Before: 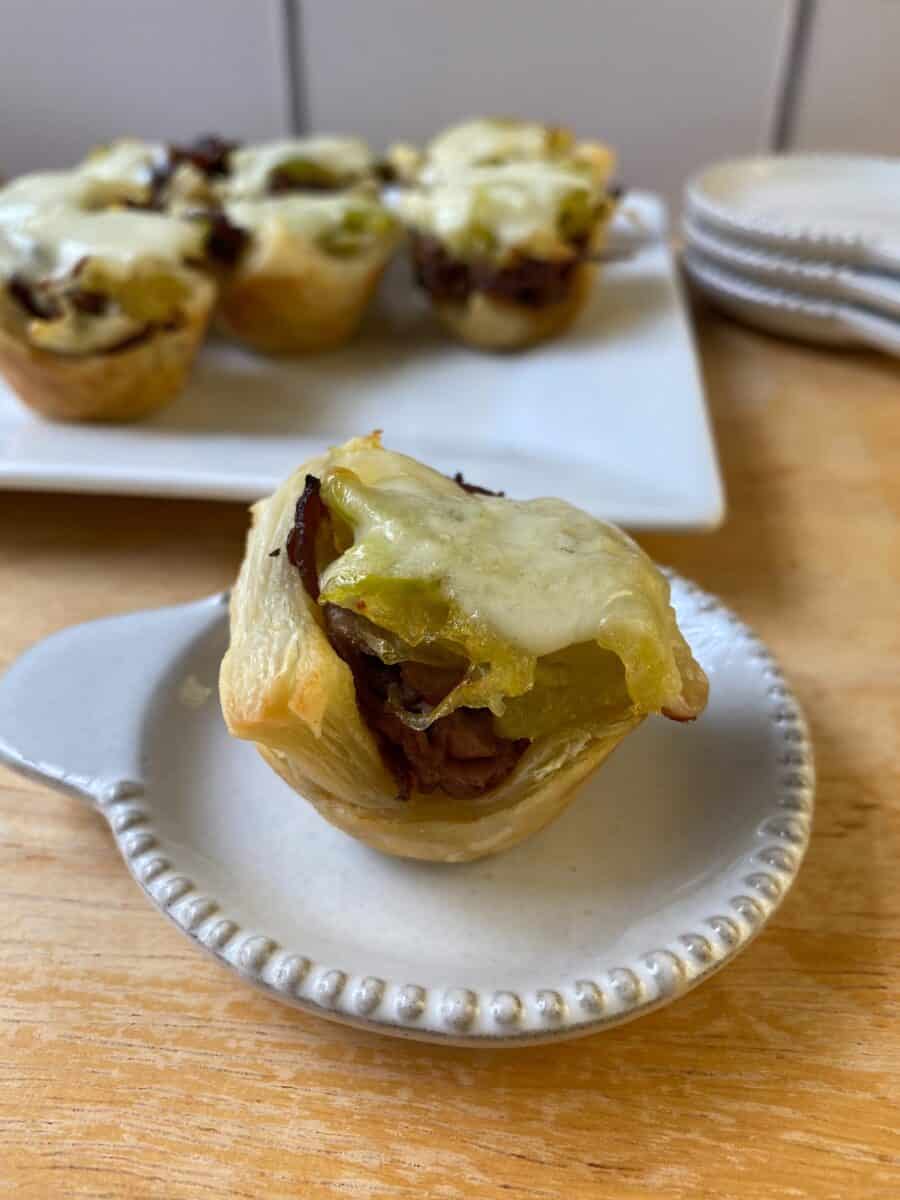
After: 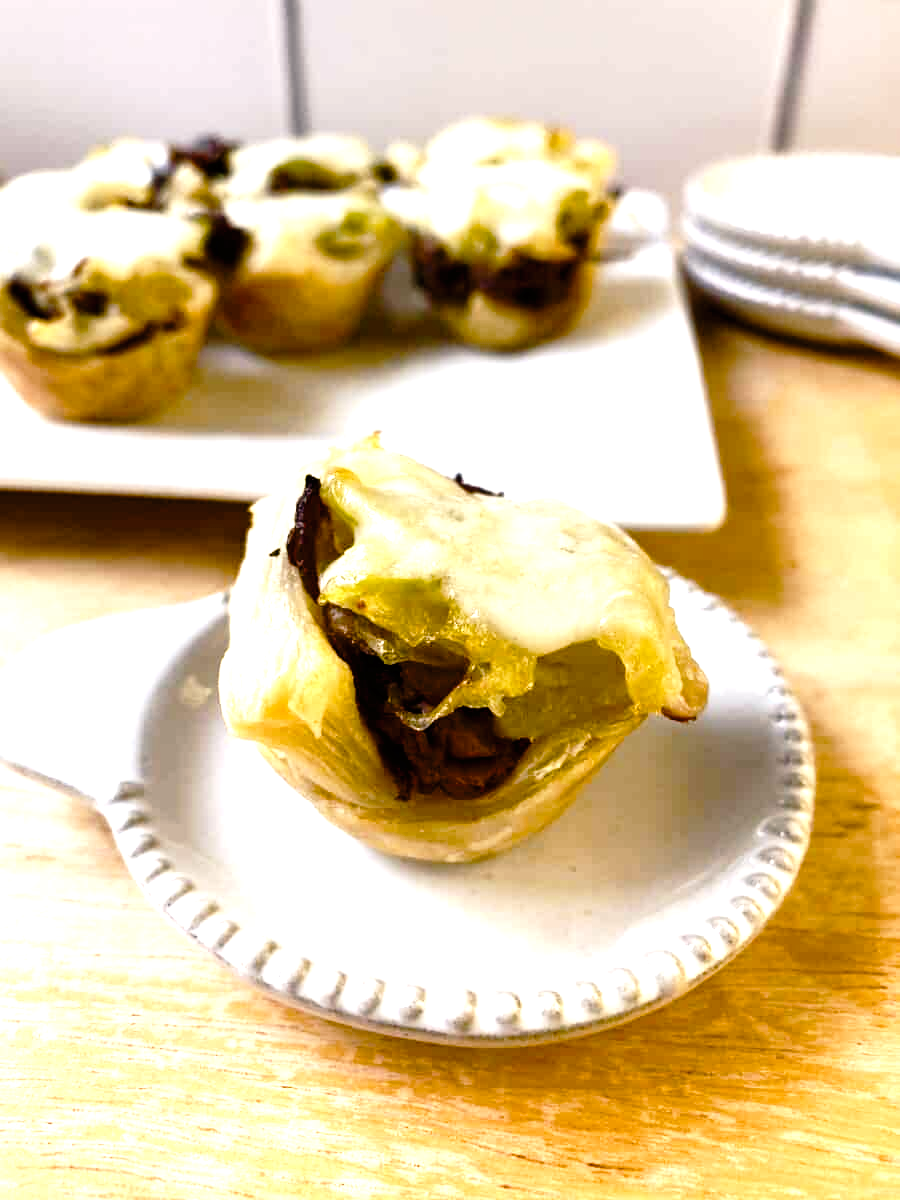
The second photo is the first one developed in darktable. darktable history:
levels: mode automatic, gray 59.37%, white 99.95%, levels [0, 0.51, 1]
color balance rgb: highlights gain › chroma 3.044%, highlights gain › hue 60.06°, perceptual saturation grading › global saturation 20%, perceptual saturation grading › highlights -25.677%, perceptual saturation grading › shadows 50.245%, global vibrance 20%
tone curve: curves: ch0 [(0, 0) (0.003, 0.03) (0.011, 0.032) (0.025, 0.035) (0.044, 0.038) (0.069, 0.041) (0.1, 0.058) (0.136, 0.091) (0.177, 0.133) (0.224, 0.181) (0.277, 0.268) (0.335, 0.363) (0.399, 0.461) (0.468, 0.554) (0.543, 0.633) (0.623, 0.709) (0.709, 0.784) (0.801, 0.869) (0.898, 0.938) (1, 1)], preserve colors none
exposure: black level correction 0.001, exposure 1.399 EV, compensate highlight preservation false
